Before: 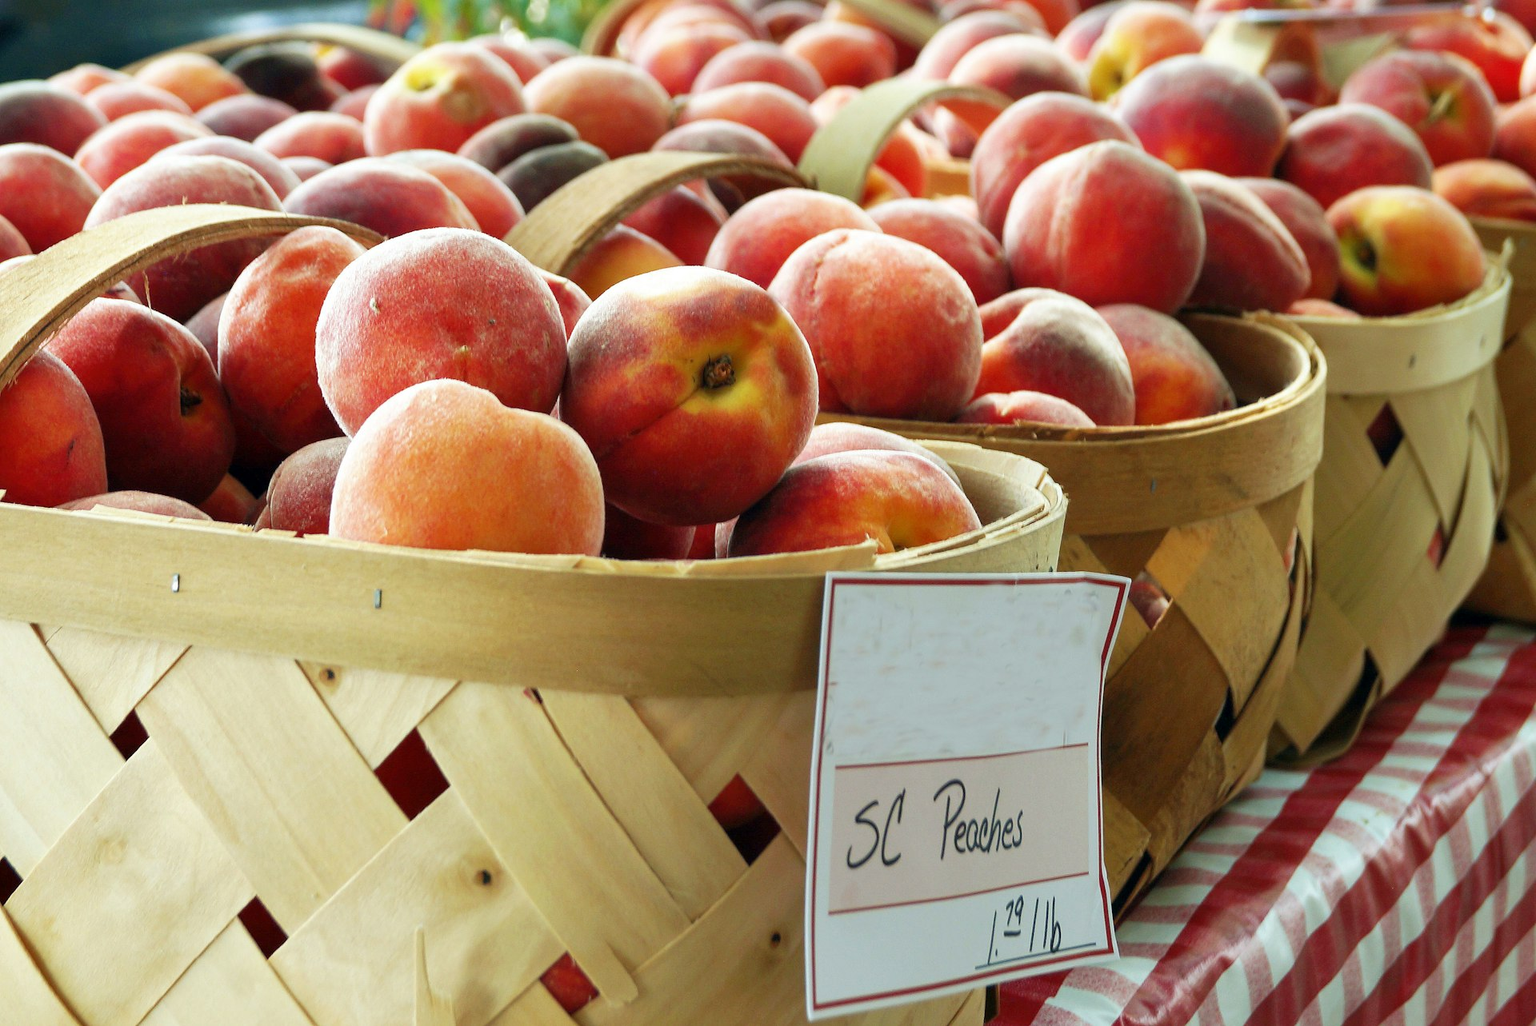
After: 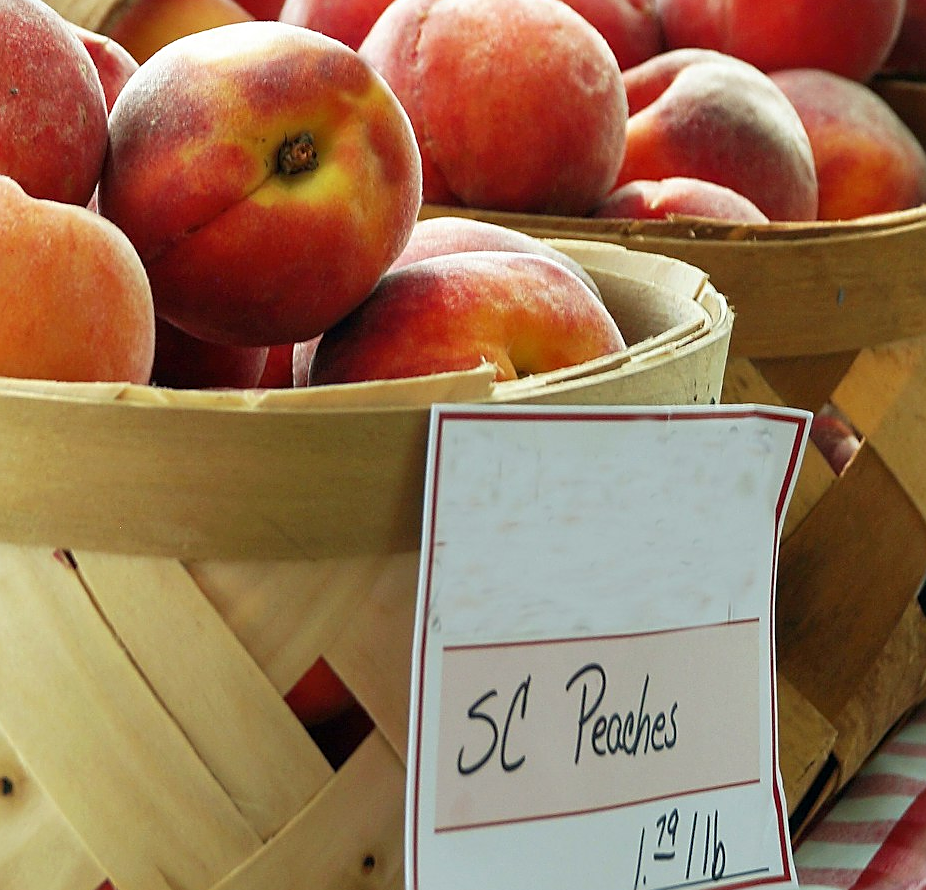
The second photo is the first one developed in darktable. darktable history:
crop: left 31.31%, top 24.262%, right 20.435%, bottom 6.294%
sharpen: on, module defaults
